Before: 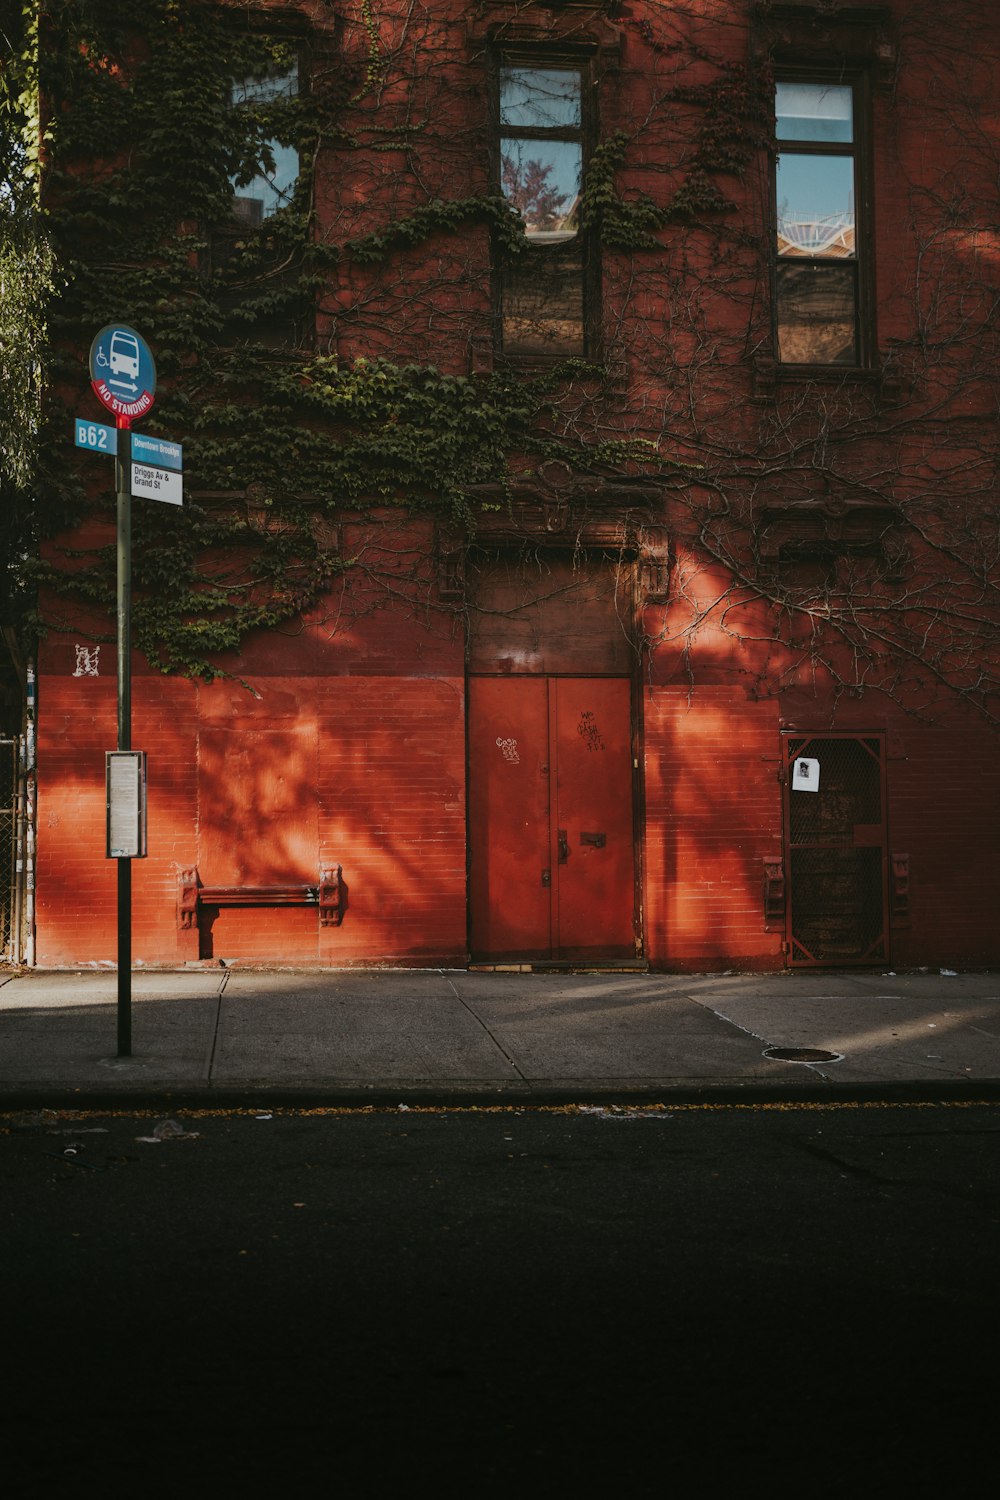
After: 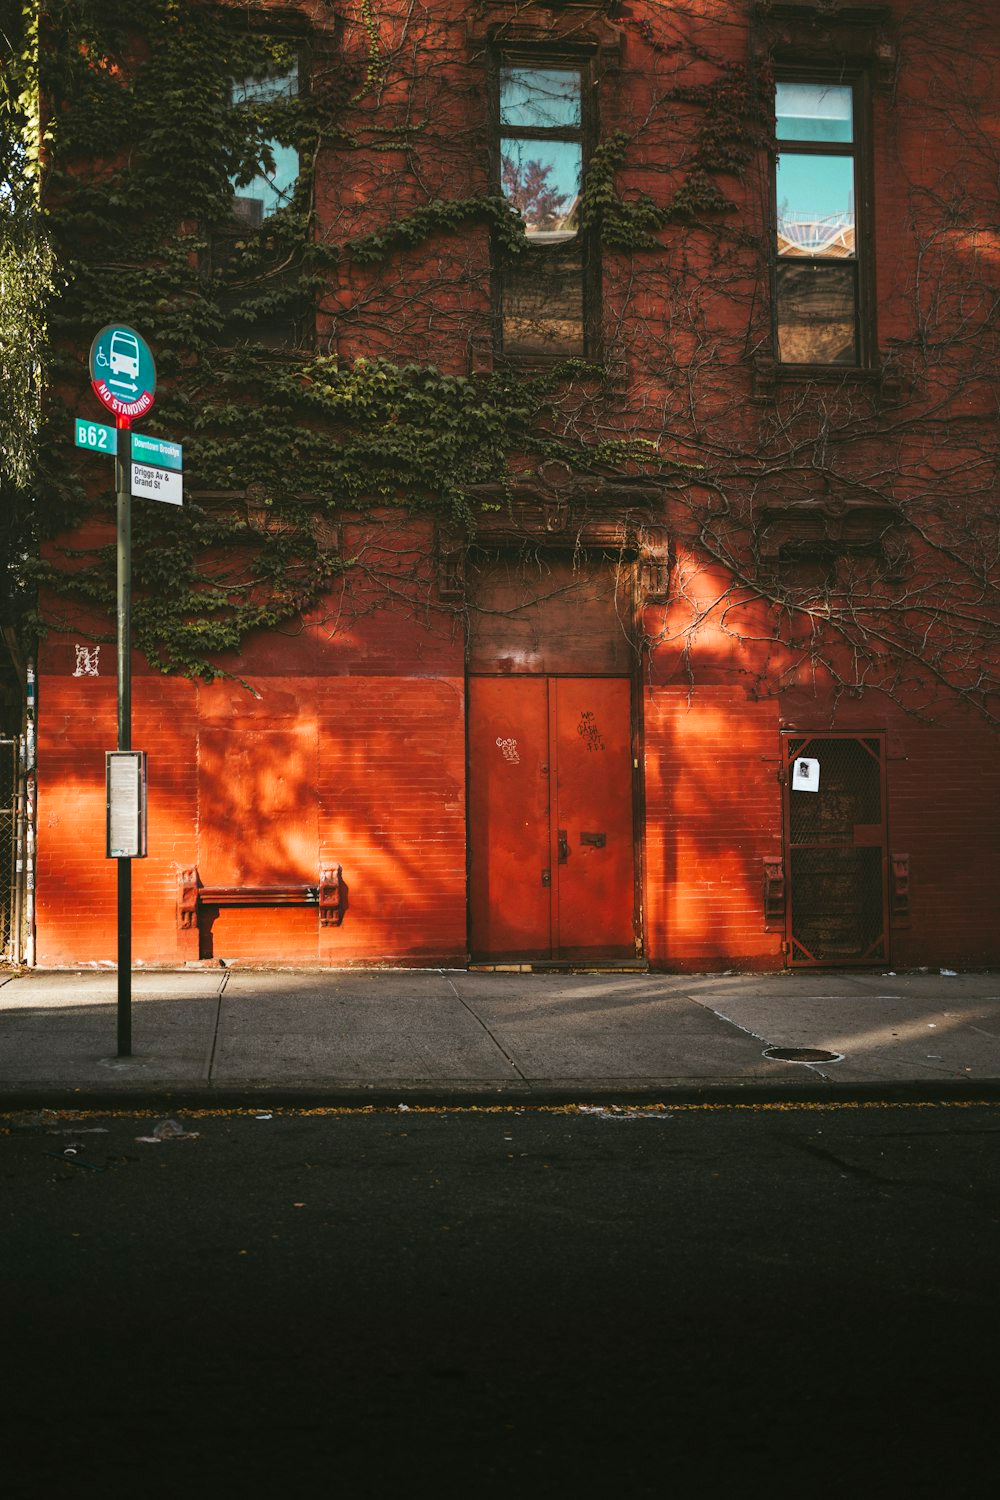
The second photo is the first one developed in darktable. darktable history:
color zones: curves: ch0 [(0.254, 0.492) (0.724, 0.62)]; ch1 [(0.25, 0.528) (0.719, 0.796)]; ch2 [(0, 0.472) (0.25, 0.5) (0.73, 0.184)]
exposure: black level correction 0, exposure 0.7 EV, compensate exposure bias true, compensate highlight preservation false
